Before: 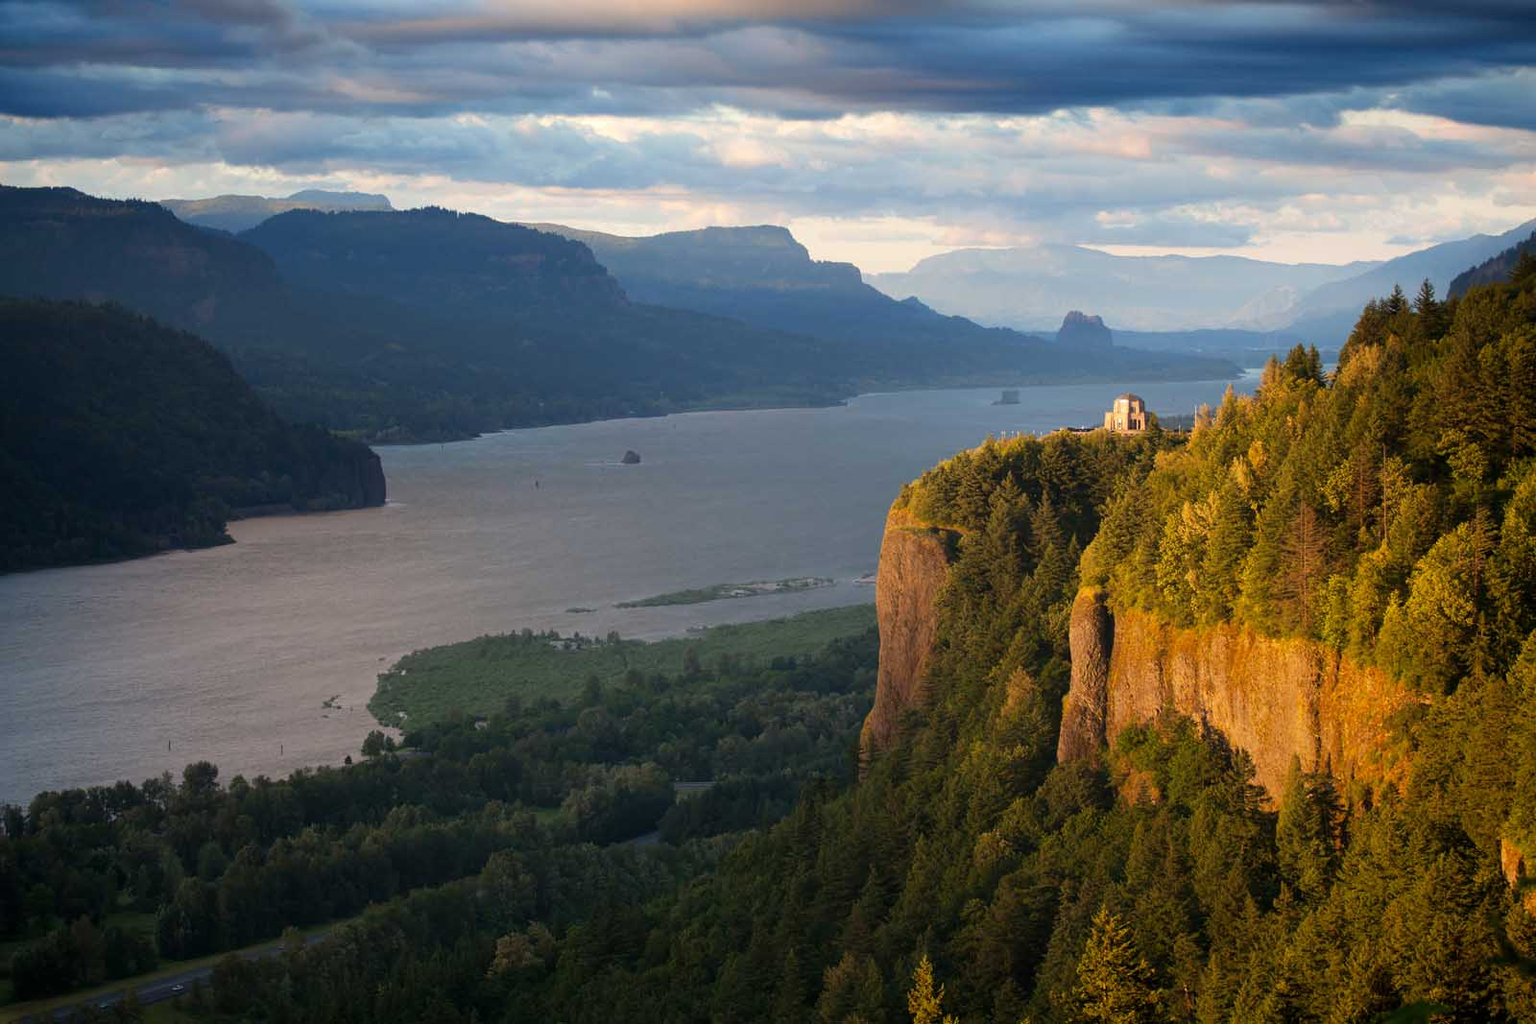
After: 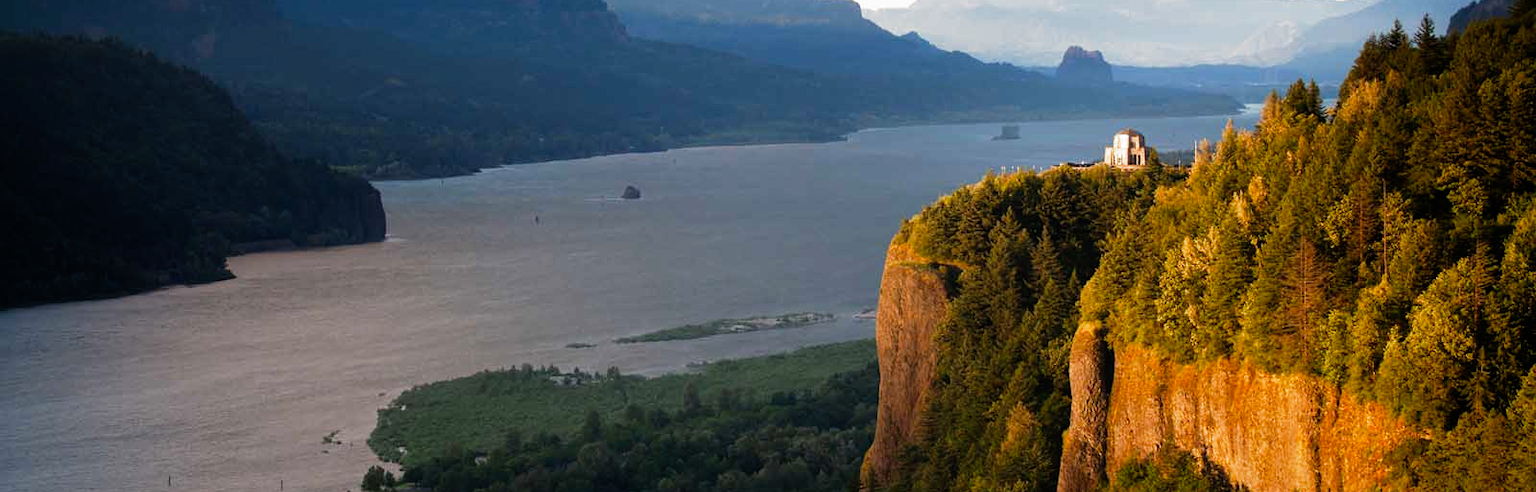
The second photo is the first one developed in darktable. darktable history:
crop and rotate: top 25.954%, bottom 25.904%
filmic rgb: black relative exposure -9.13 EV, white relative exposure 2.32 EV, hardness 7.52, preserve chrominance no, color science v4 (2020), contrast in shadows soft
